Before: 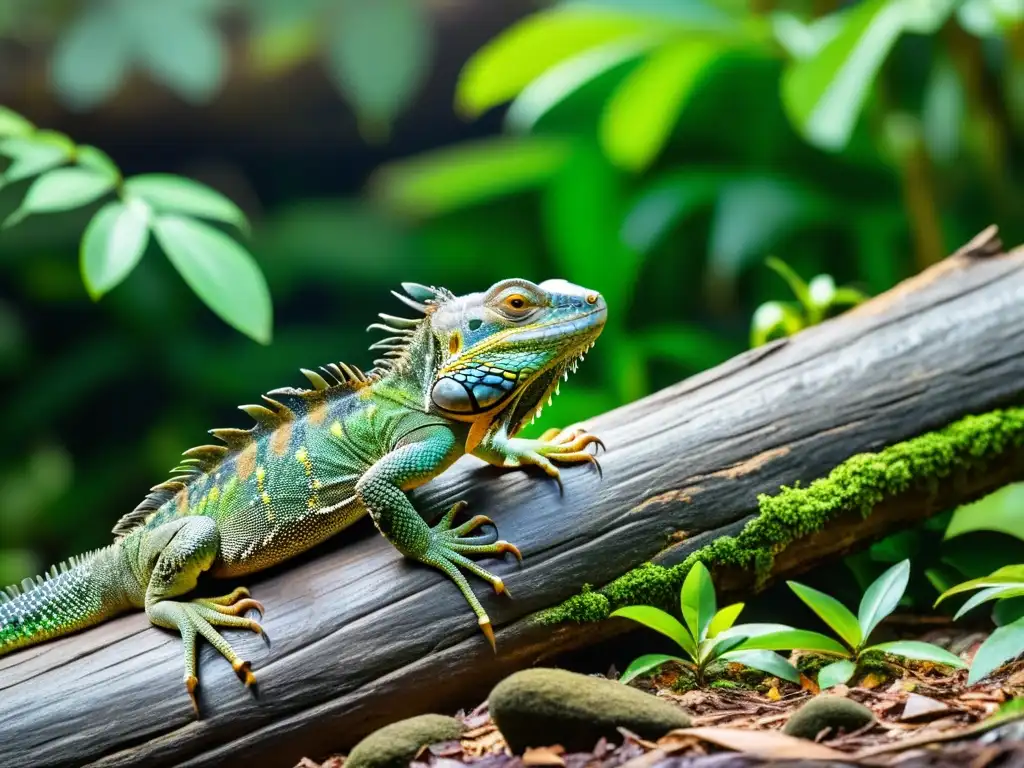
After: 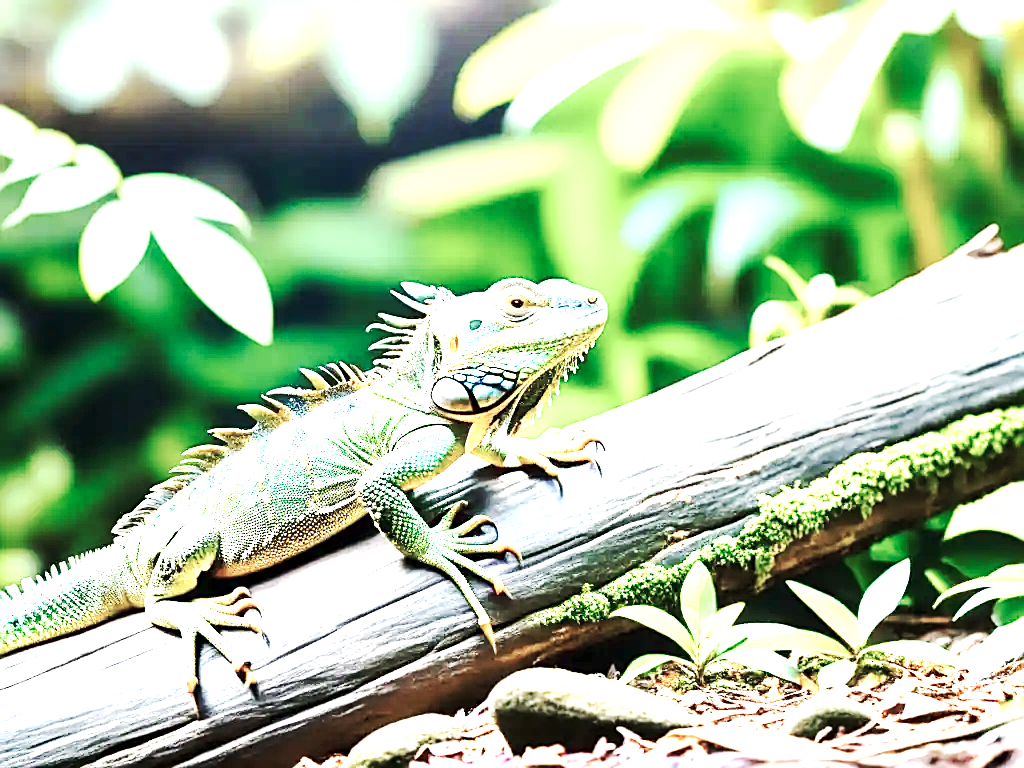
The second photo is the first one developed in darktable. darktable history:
tone curve: curves: ch0 [(0, 0) (0.003, 0.004) (0.011, 0.015) (0.025, 0.033) (0.044, 0.059) (0.069, 0.092) (0.1, 0.132) (0.136, 0.18) (0.177, 0.235) (0.224, 0.297) (0.277, 0.366) (0.335, 0.44) (0.399, 0.52) (0.468, 0.594) (0.543, 0.661) (0.623, 0.727) (0.709, 0.79) (0.801, 0.86) (0.898, 0.928) (1, 1)], preserve colors none
exposure: black level correction 0.001, exposure 0.966 EV, compensate highlight preservation false
sharpen: on, module defaults
levels: levels [0, 0.43, 0.859]
base curve: curves: ch0 [(0, 0) (0.032, 0.037) (0.105, 0.228) (0.435, 0.76) (0.856, 0.983) (1, 1)], preserve colors none
color zones: curves: ch0 [(0, 0.559) (0.153, 0.551) (0.229, 0.5) (0.429, 0.5) (0.571, 0.5) (0.714, 0.5) (0.857, 0.5) (1, 0.559)]; ch1 [(0, 0.417) (0.112, 0.336) (0.213, 0.26) (0.429, 0.34) (0.571, 0.35) (0.683, 0.331) (0.857, 0.344) (1, 0.417)]
